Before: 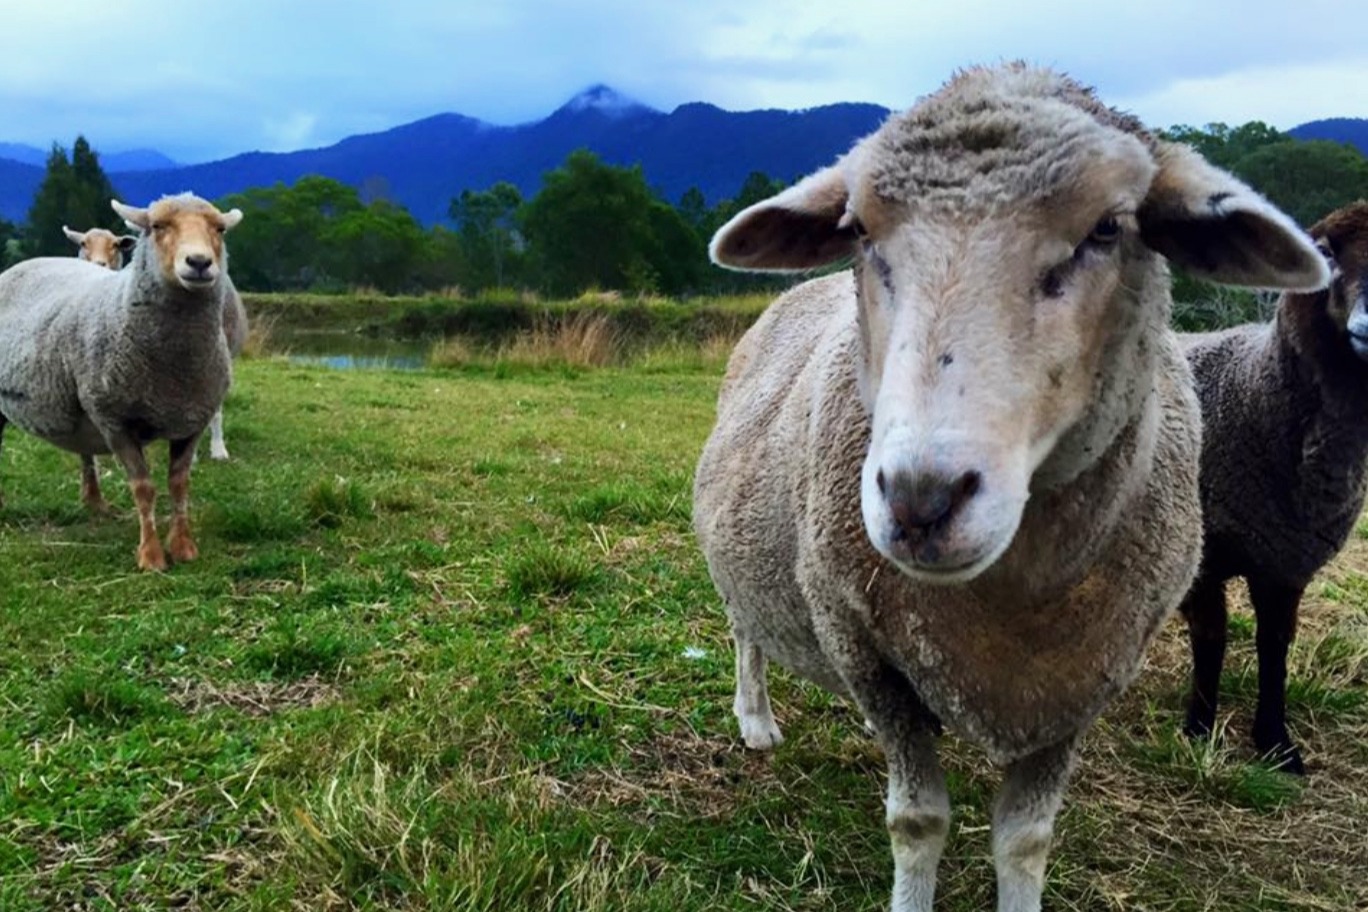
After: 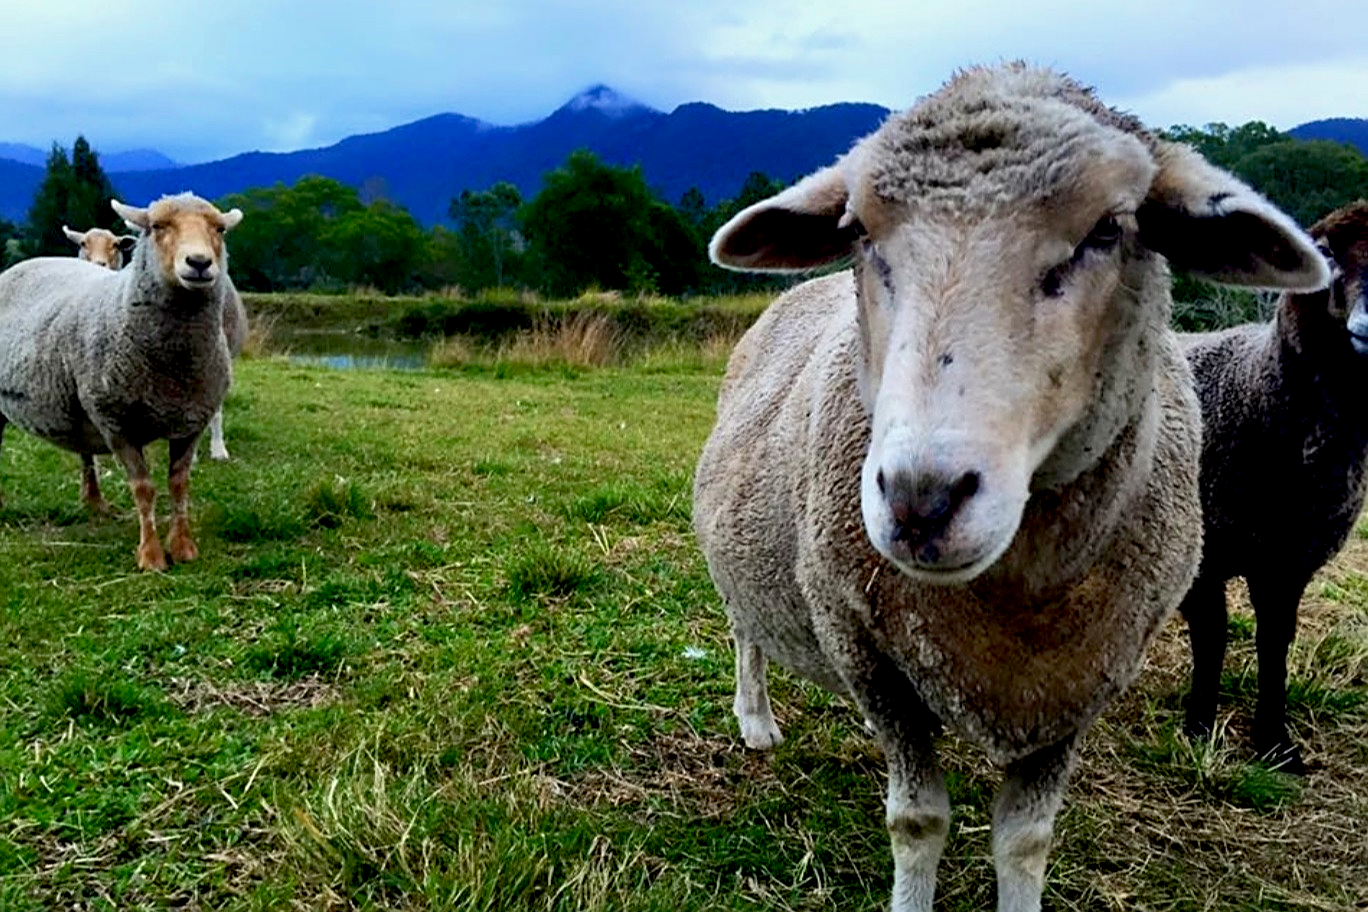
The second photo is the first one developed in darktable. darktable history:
exposure: black level correction 0.013, compensate highlight preservation false
sharpen: on, module defaults
